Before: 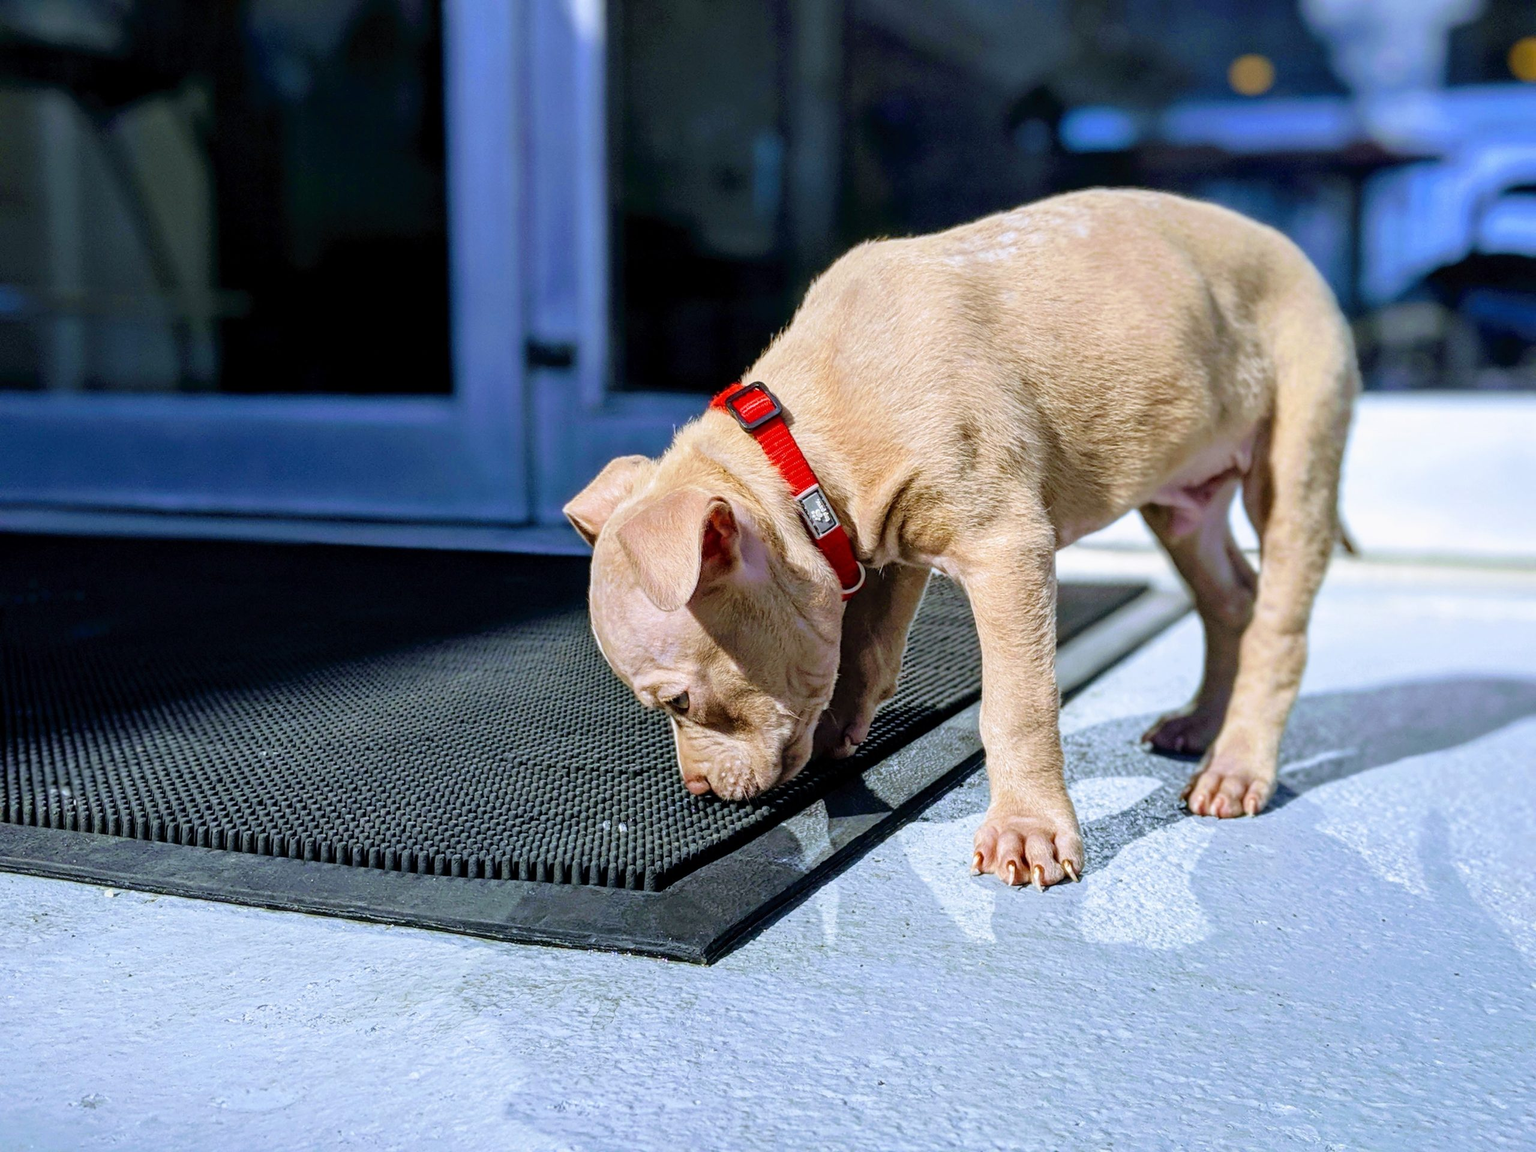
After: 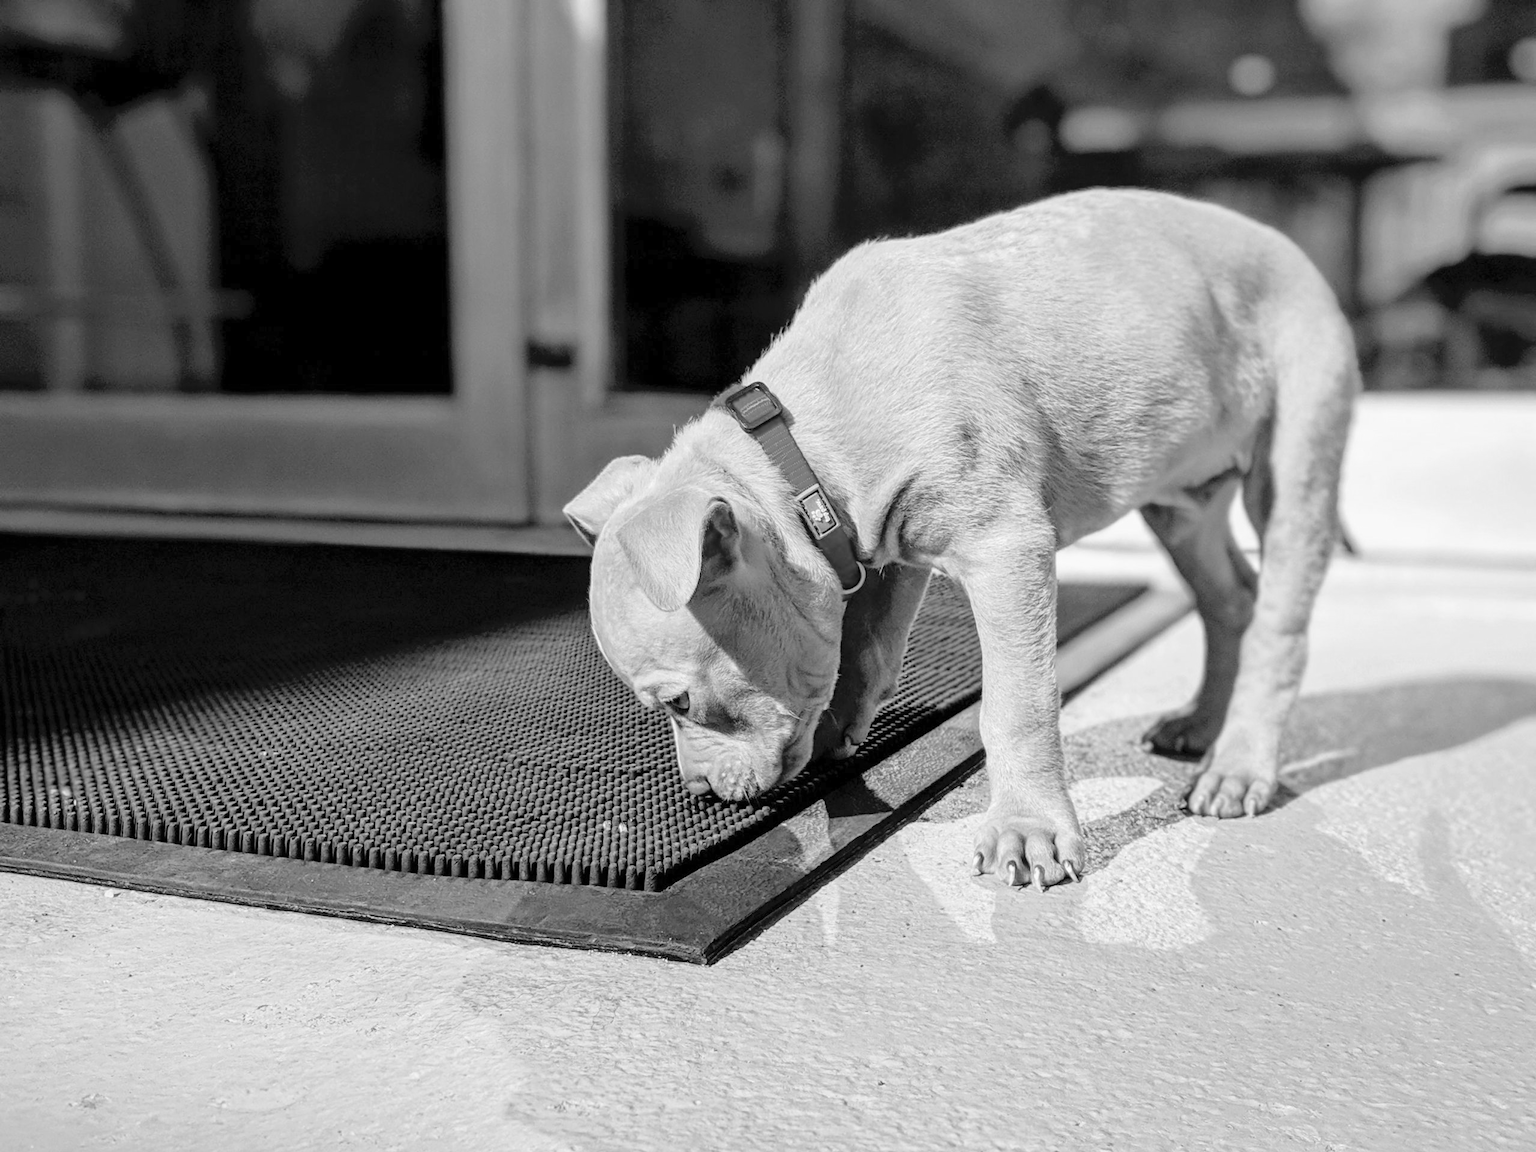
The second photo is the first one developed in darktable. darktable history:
contrast brightness saturation: brightness 0.15
color correction: saturation 1.11
monochrome: a 1.94, b -0.638
white balance: red 0.931, blue 1.11
